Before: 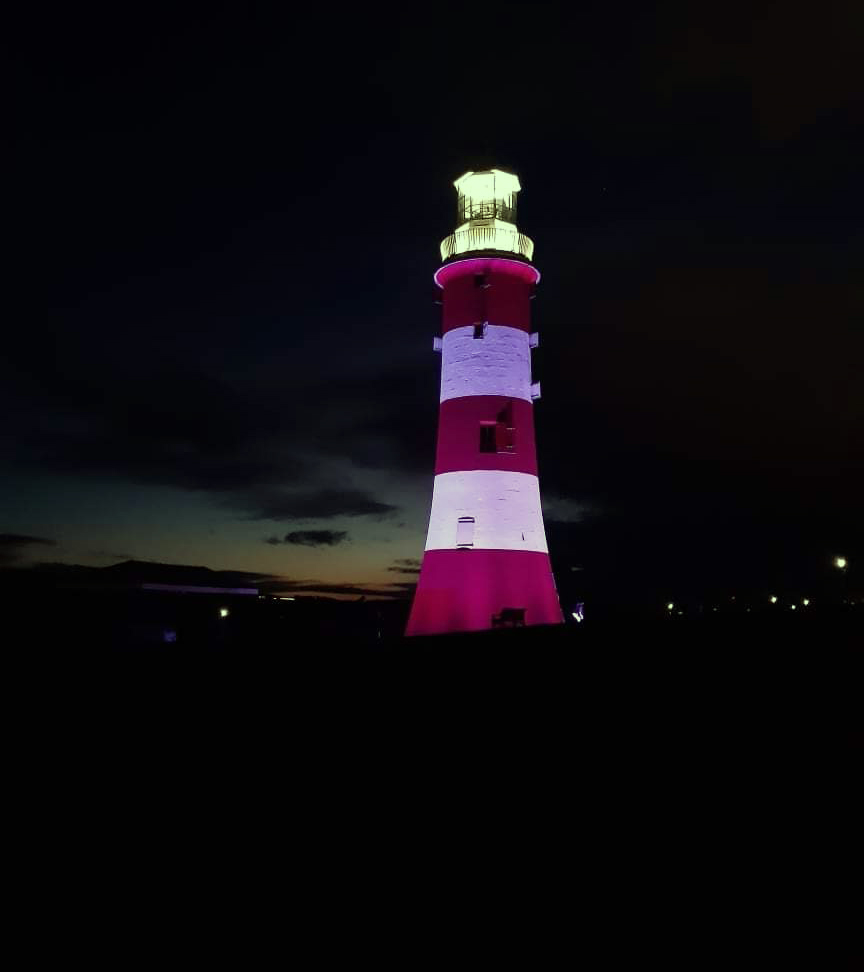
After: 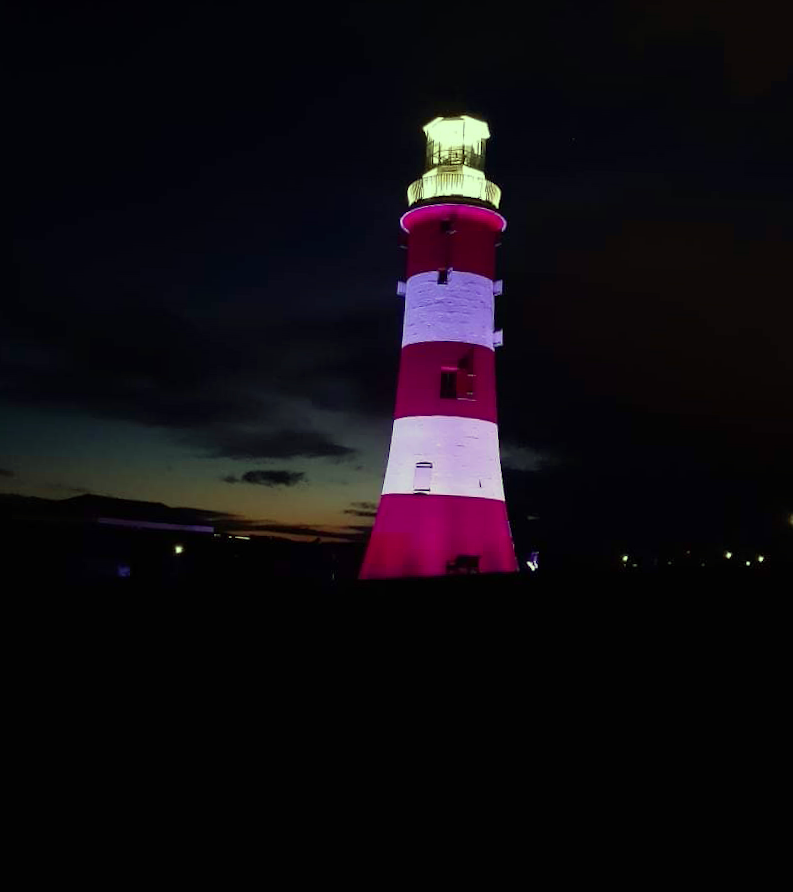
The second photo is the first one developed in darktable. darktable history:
contrast brightness saturation: saturation 0.18
crop and rotate: angle -1.96°, left 3.097%, top 4.154%, right 1.586%, bottom 0.529%
